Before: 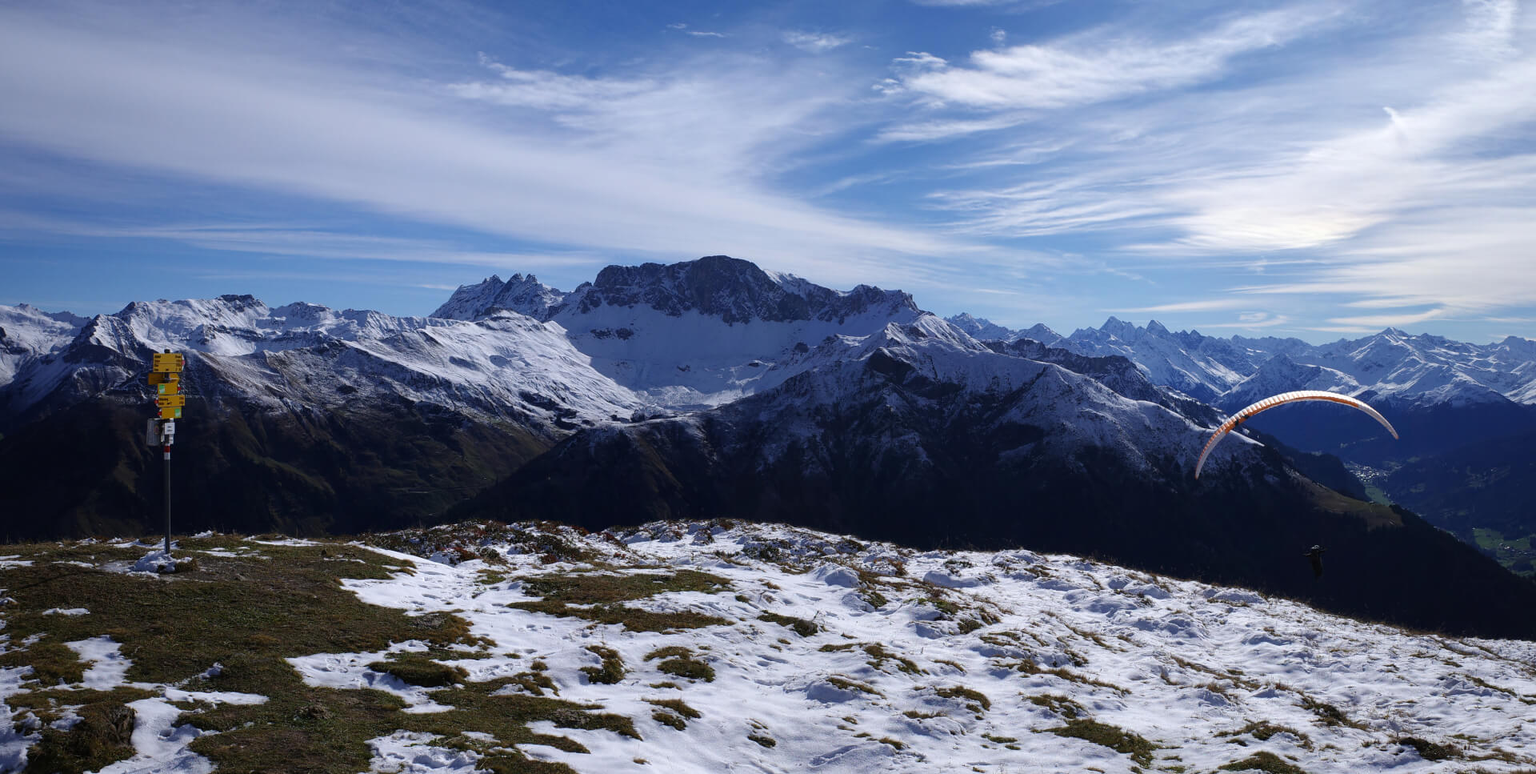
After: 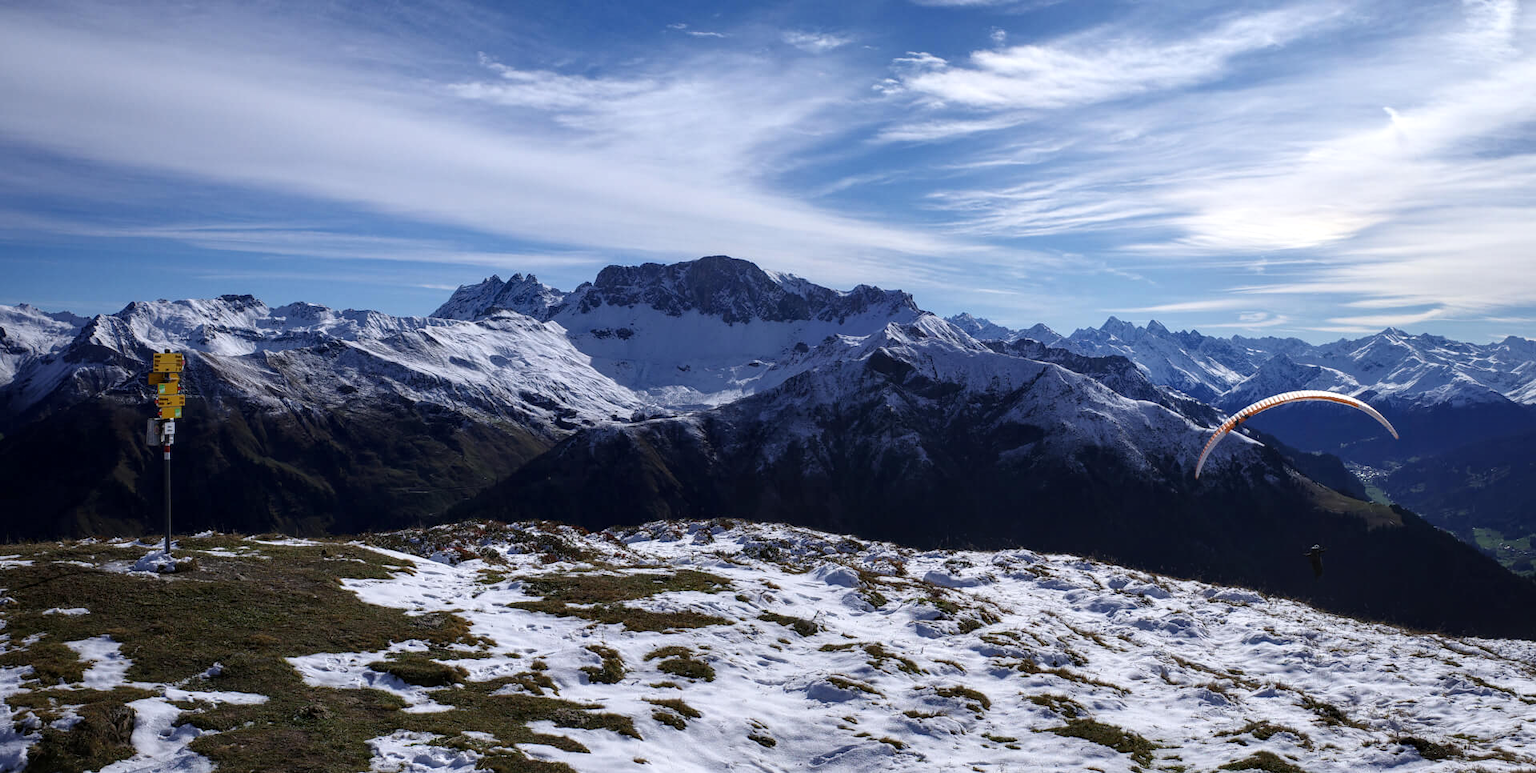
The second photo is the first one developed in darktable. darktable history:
local contrast: detail 130%
shadows and highlights: shadows 0, highlights 40
